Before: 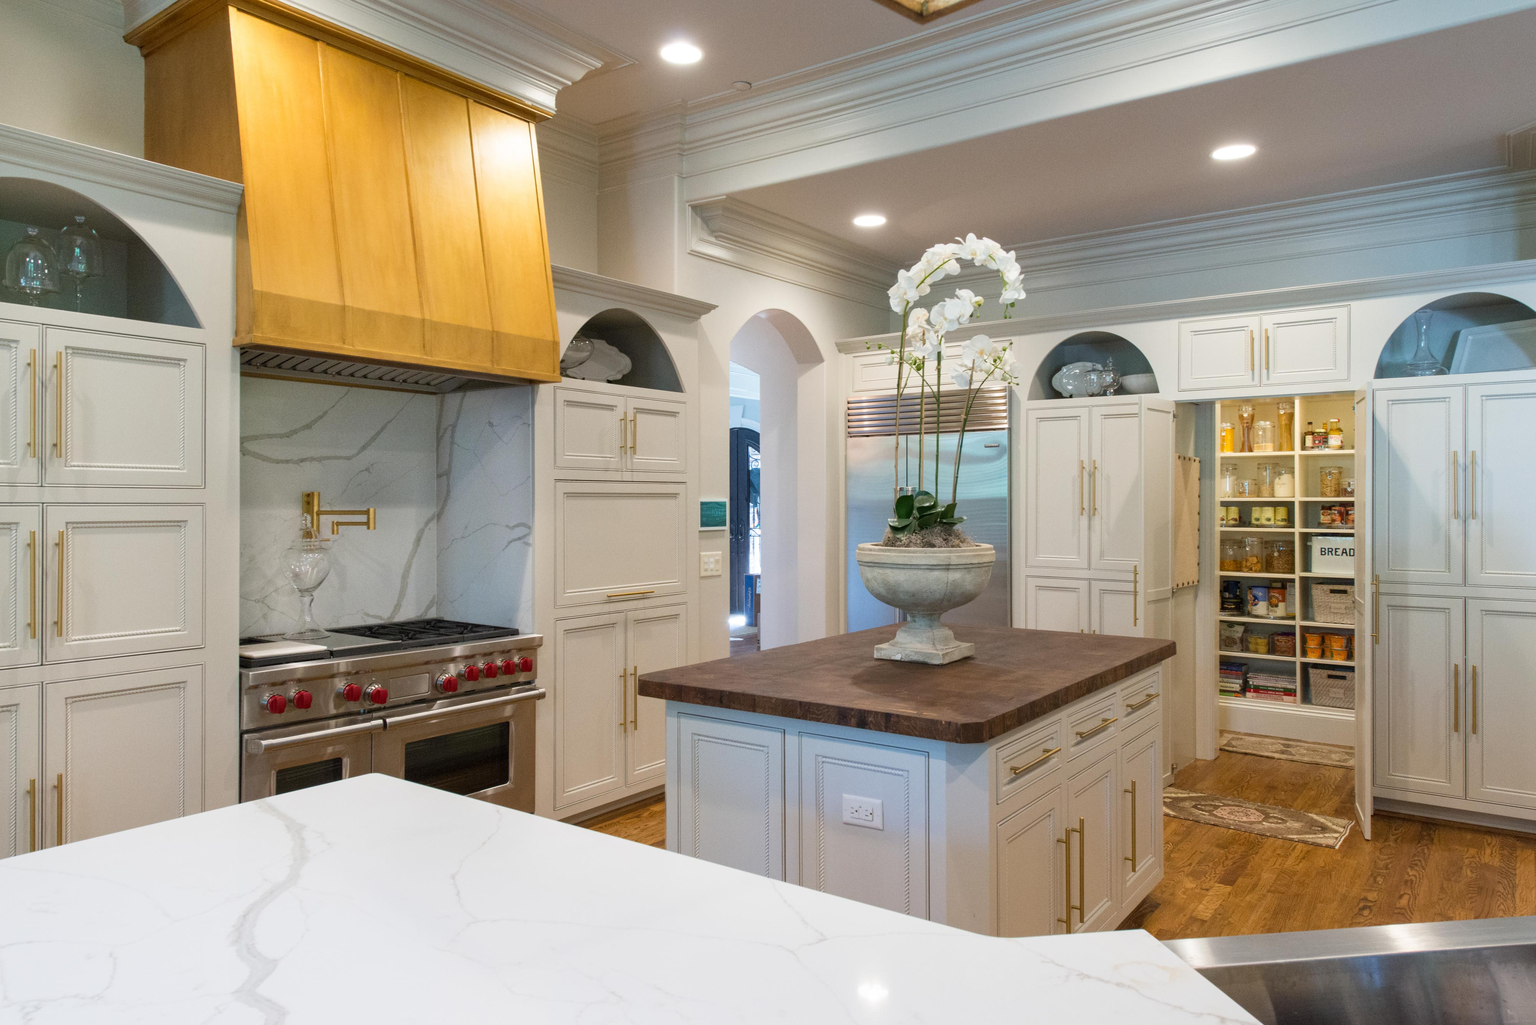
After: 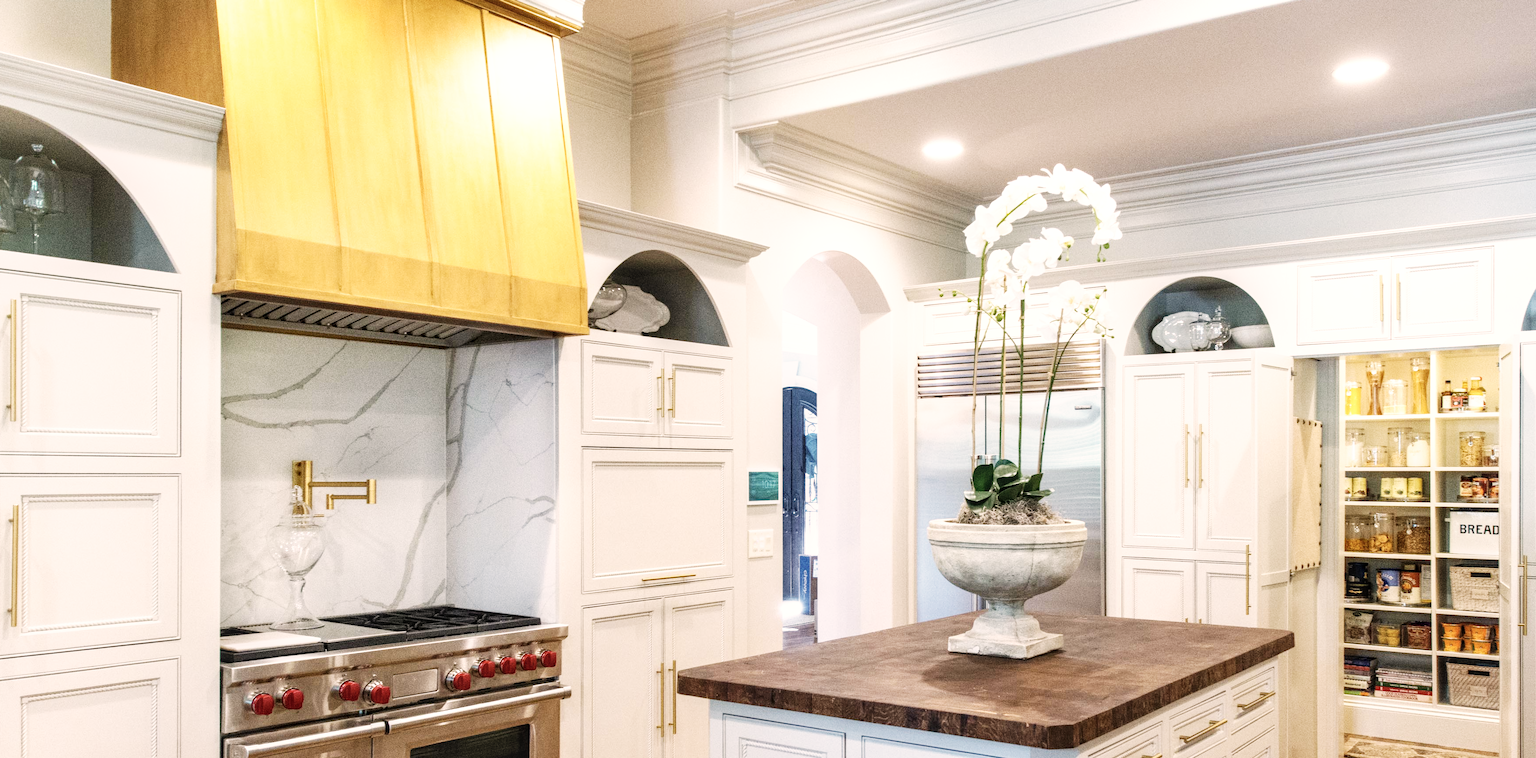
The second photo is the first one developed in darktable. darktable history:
base curve: curves: ch0 [(0, 0) (0.007, 0.004) (0.027, 0.03) (0.046, 0.07) (0.207, 0.54) (0.442, 0.872) (0.673, 0.972) (1, 1)], preserve colors none
local contrast: on, module defaults
color correction: highlights a* 5.59, highlights b* 5.17, saturation 0.674
crop: left 3.119%, top 8.848%, right 9.666%, bottom 26.627%
